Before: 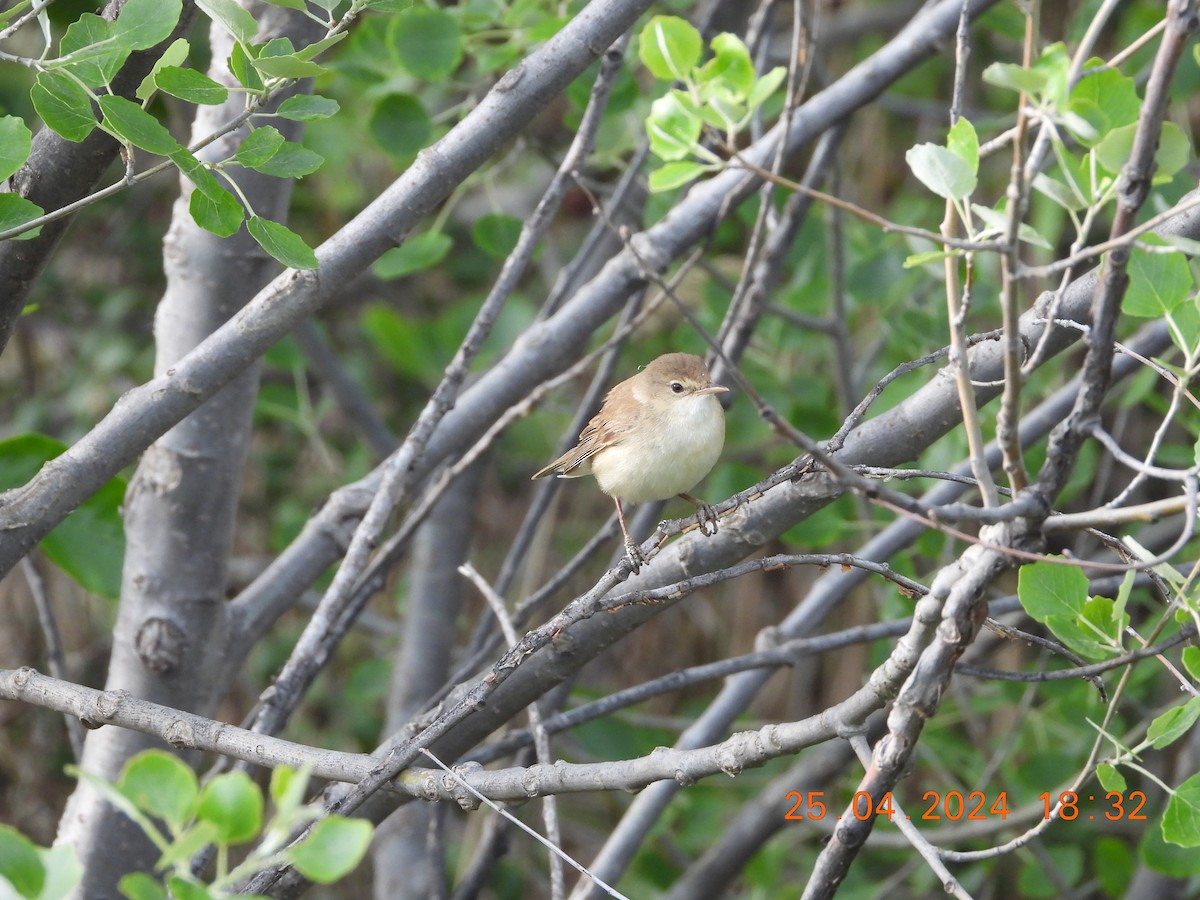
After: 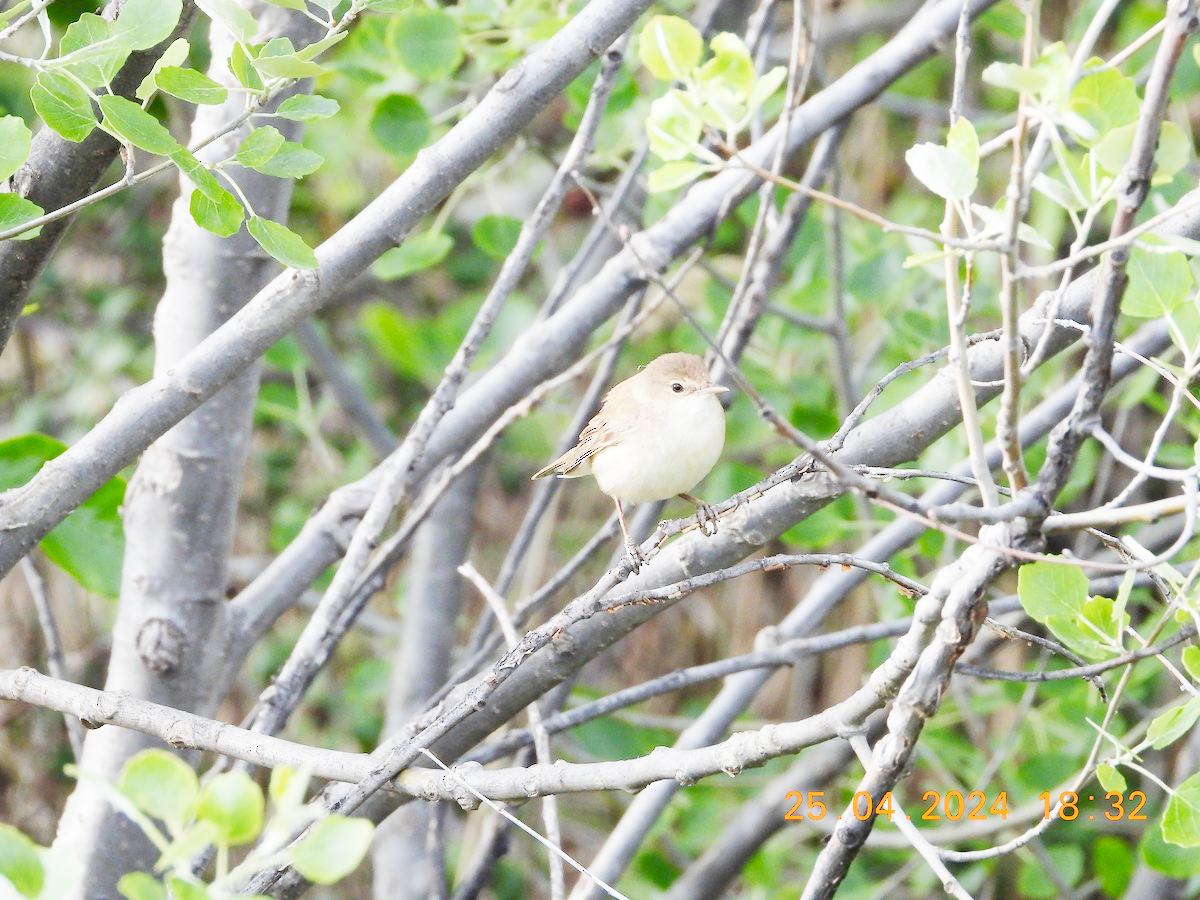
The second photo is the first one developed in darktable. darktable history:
tone curve: curves: ch0 [(0, 0) (0.084, 0.074) (0.2, 0.297) (0.363, 0.591) (0.495, 0.765) (0.68, 0.901) (0.851, 0.967) (1, 1)], preserve colors none
